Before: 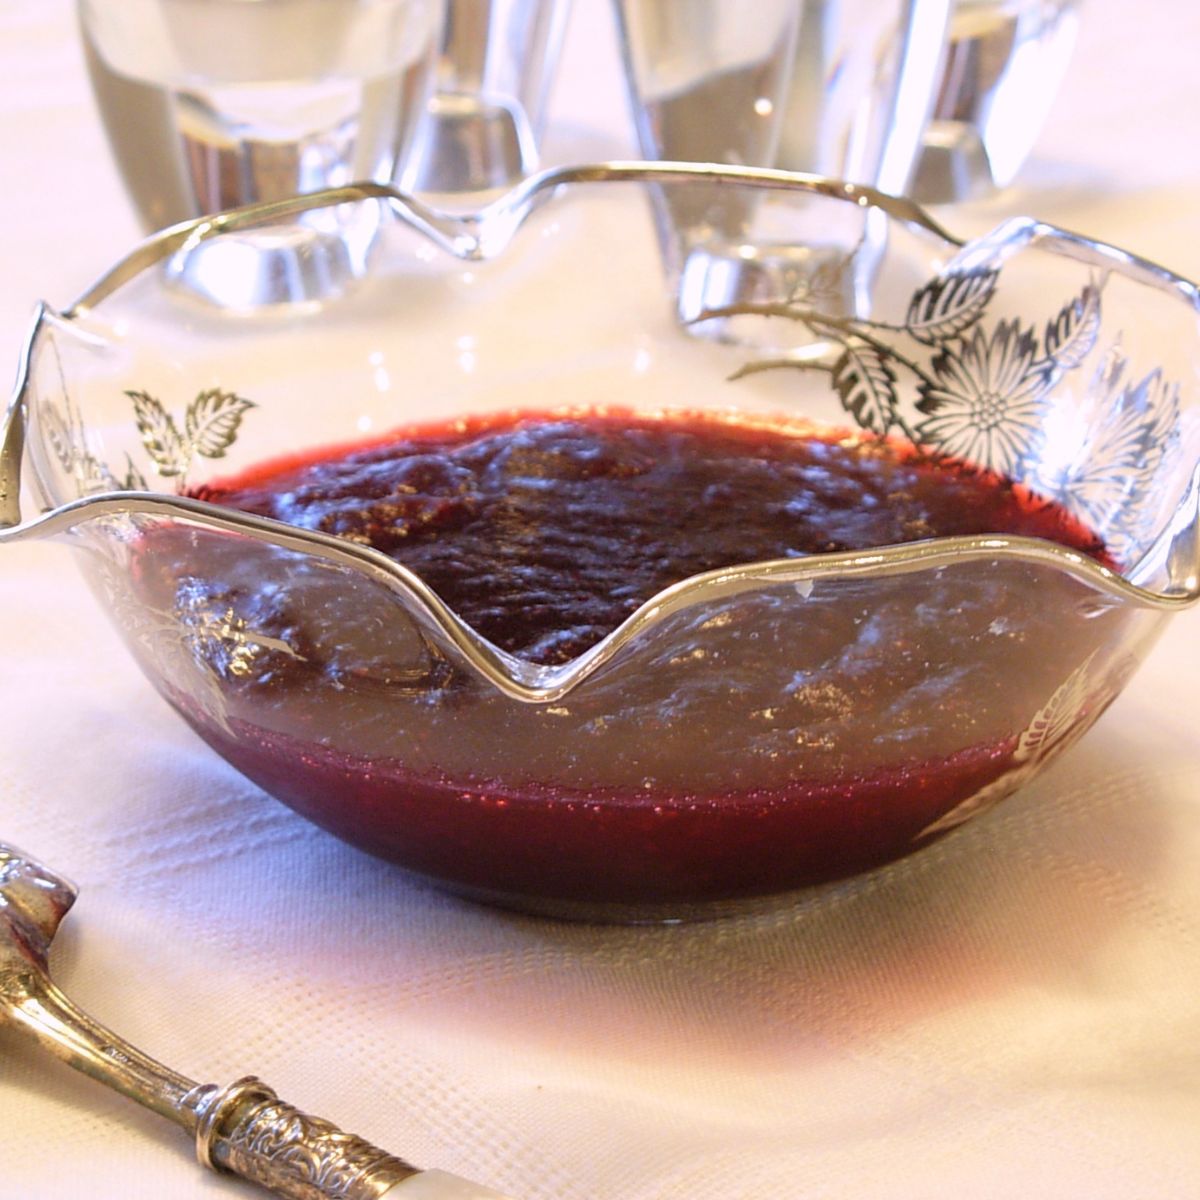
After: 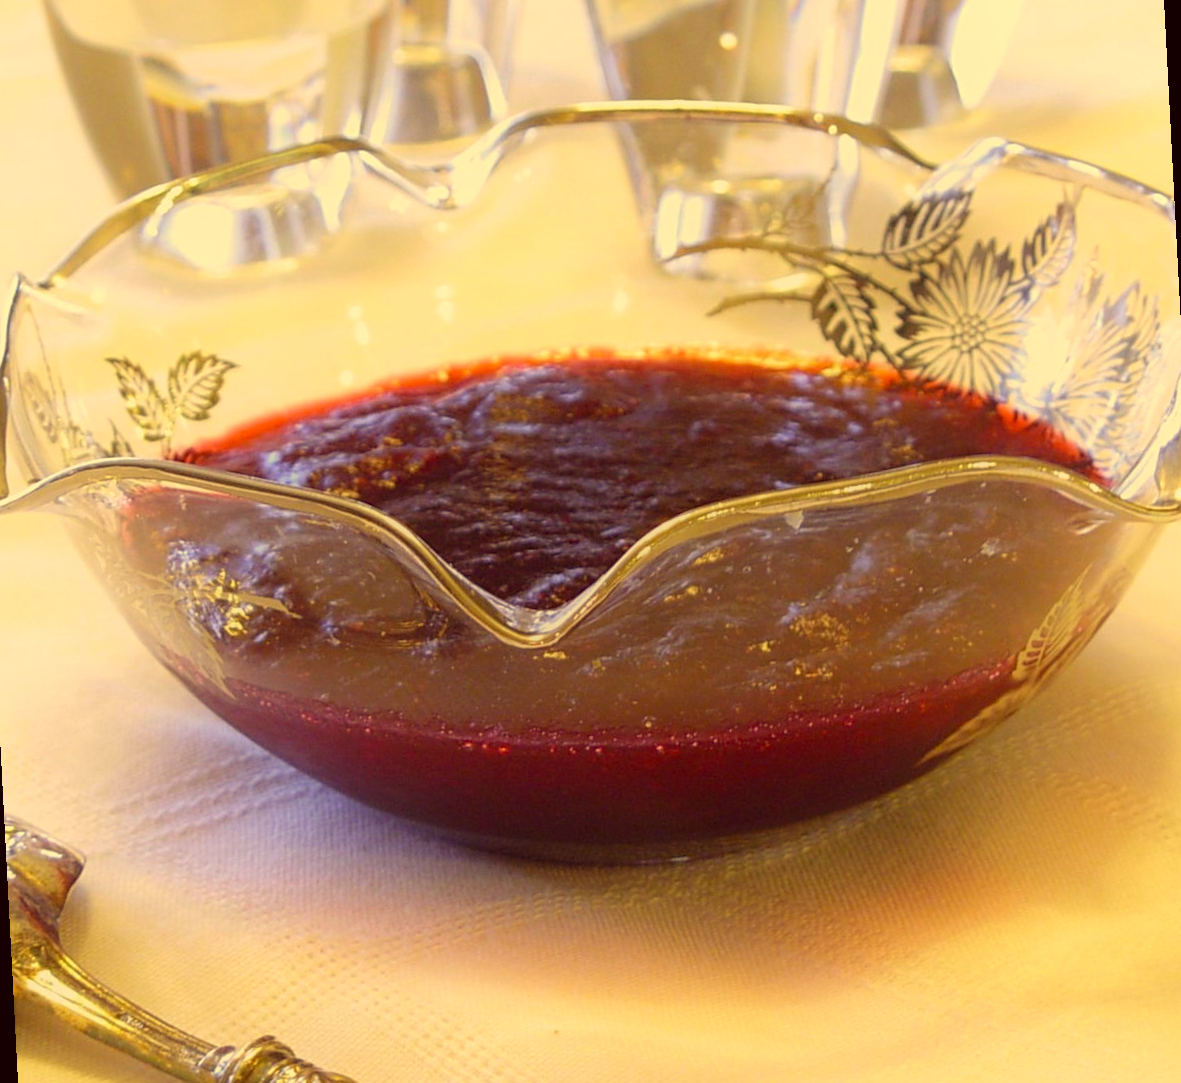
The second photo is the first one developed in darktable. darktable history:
contrast equalizer: y [[0.439, 0.44, 0.442, 0.457, 0.493, 0.498], [0.5 ×6], [0.5 ×6], [0 ×6], [0 ×6]]
rotate and perspective: rotation -3°, crop left 0.031, crop right 0.968, crop top 0.07, crop bottom 0.93
color correction: highlights a* -0.482, highlights b* 40, shadows a* 9.8, shadows b* -0.161
